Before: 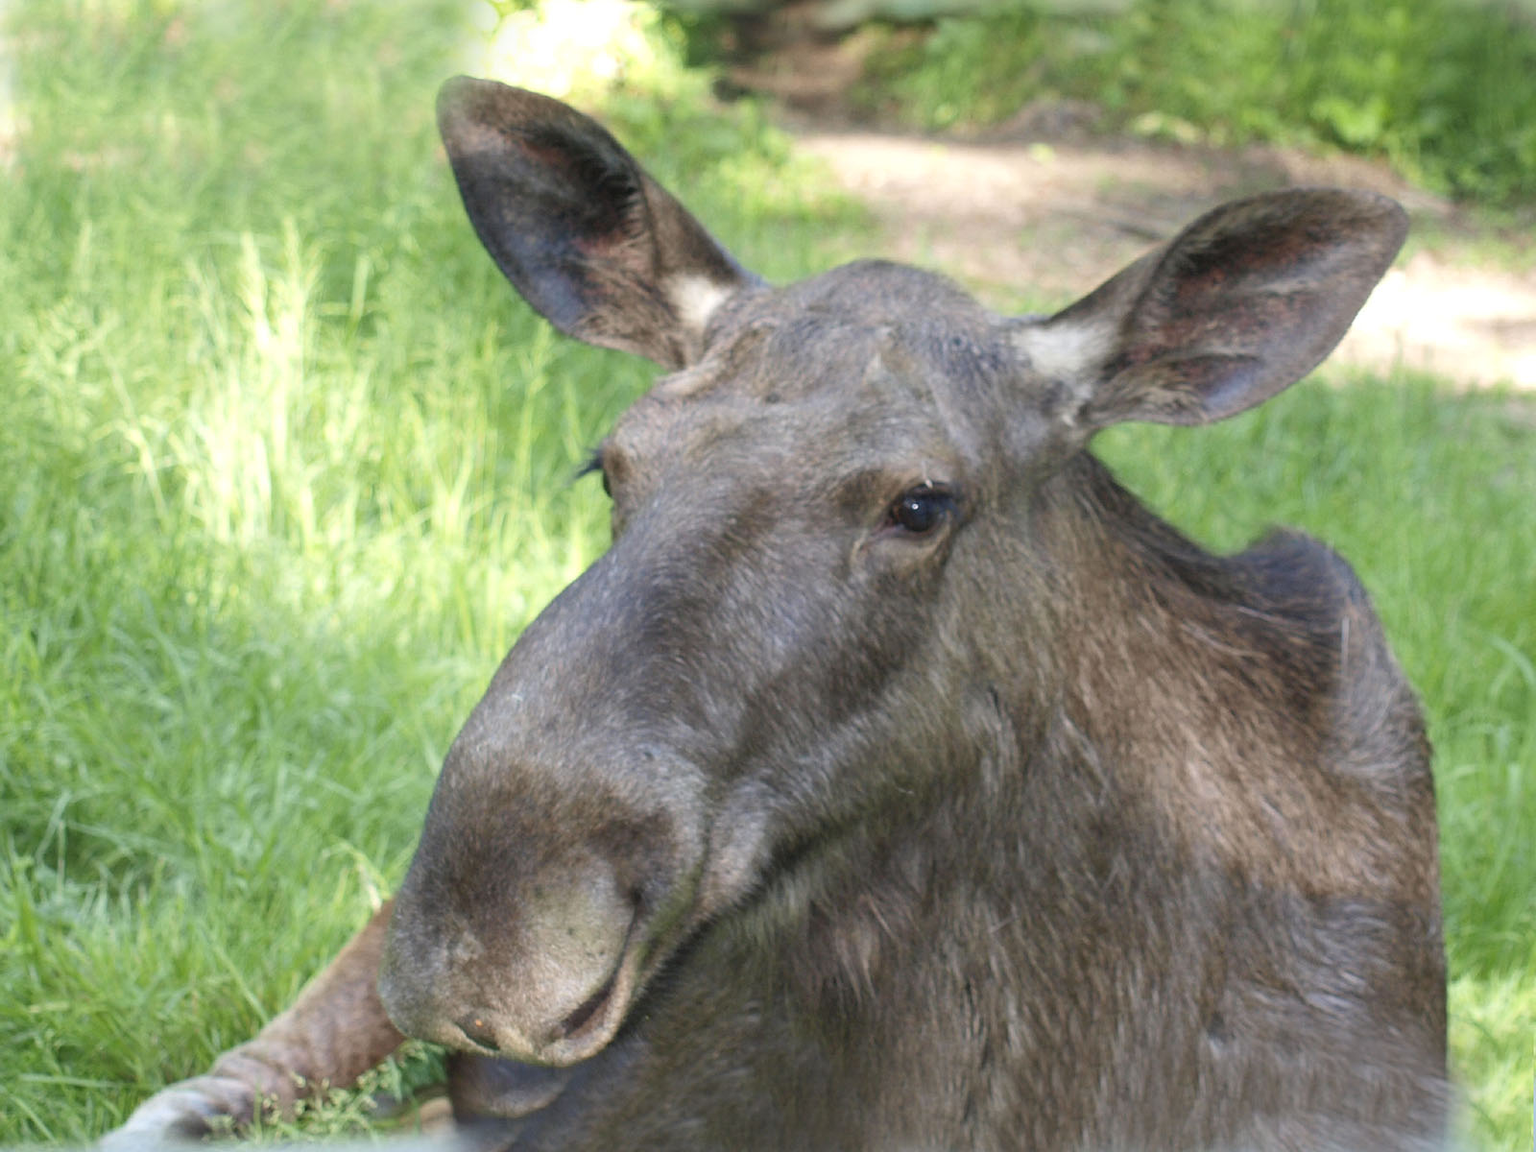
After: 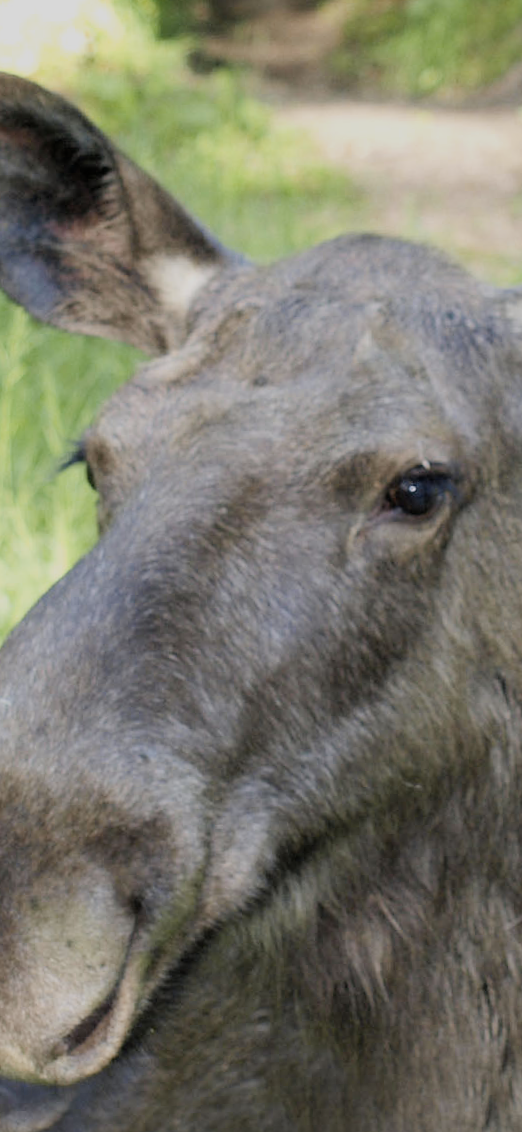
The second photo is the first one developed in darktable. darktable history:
exposure: black level correction 0.005, exposure 0.001 EV, compensate highlight preservation false
color contrast: green-magenta contrast 0.81
crop: left 33.36%, right 33.36%
rotate and perspective: rotation -2°, crop left 0.022, crop right 0.978, crop top 0.049, crop bottom 0.951
filmic rgb: black relative exposure -7.65 EV, white relative exposure 4.56 EV, hardness 3.61
levels: levels [0, 0.492, 0.984]
